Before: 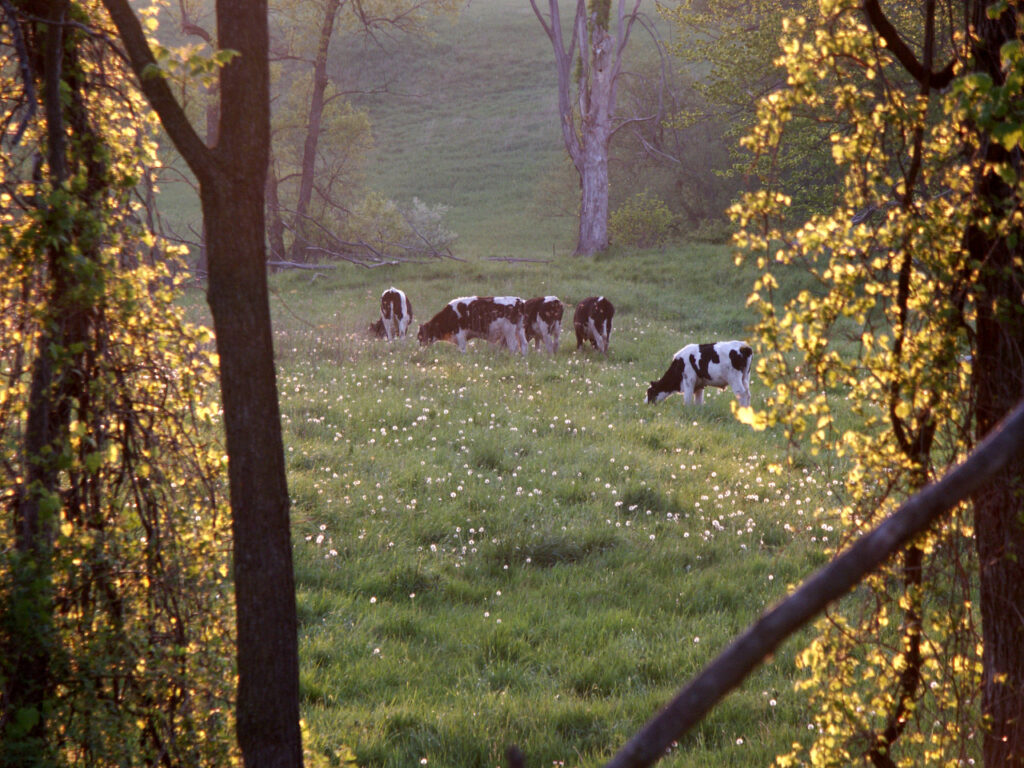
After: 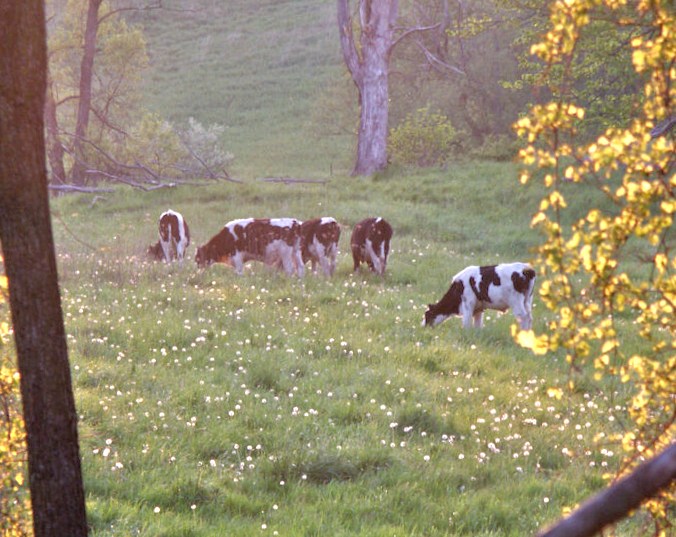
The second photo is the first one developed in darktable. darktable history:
crop and rotate: left 17.046%, top 10.659%, right 12.989%, bottom 14.553%
rotate and perspective: rotation 0.062°, lens shift (vertical) 0.115, lens shift (horizontal) -0.133, crop left 0.047, crop right 0.94, crop top 0.061, crop bottom 0.94
tone equalizer: -7 EV 0.15 EV, -6 EV 0.6 EV, -5 EV 1.15 EV, -4 EV 1.33 EV, -3 EV 1.15 EV, -2 EV 0.6 EV, -1 EV 0.15 EV, mask exposure compensation -0.5 EV
